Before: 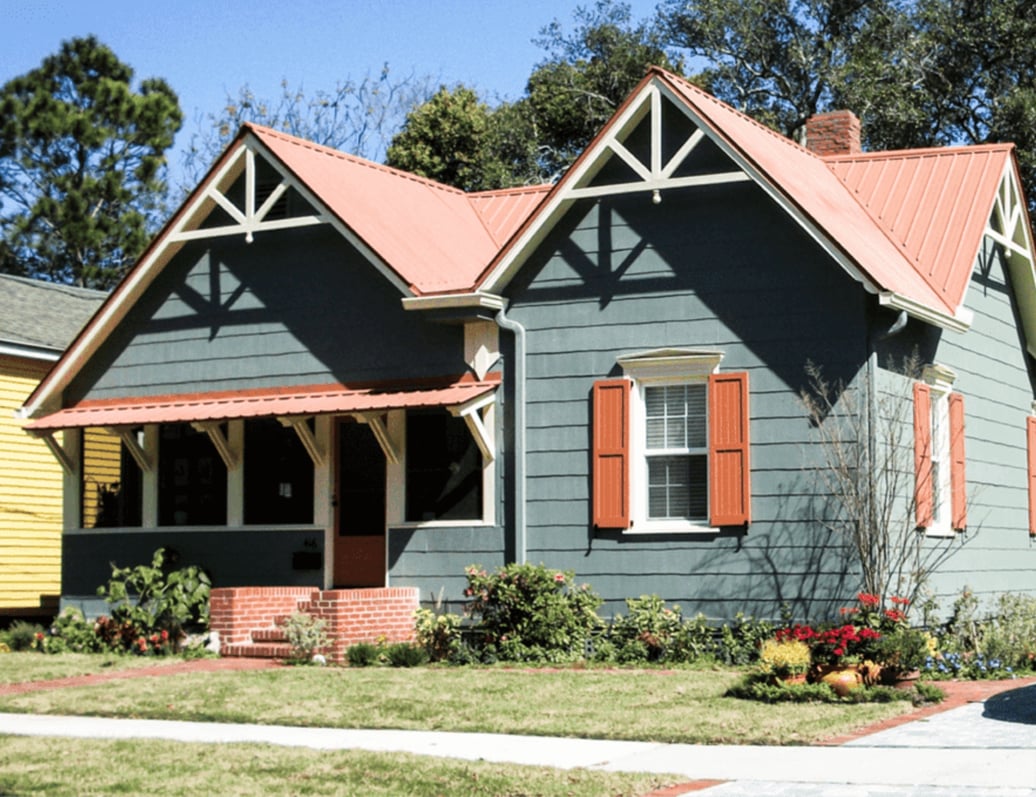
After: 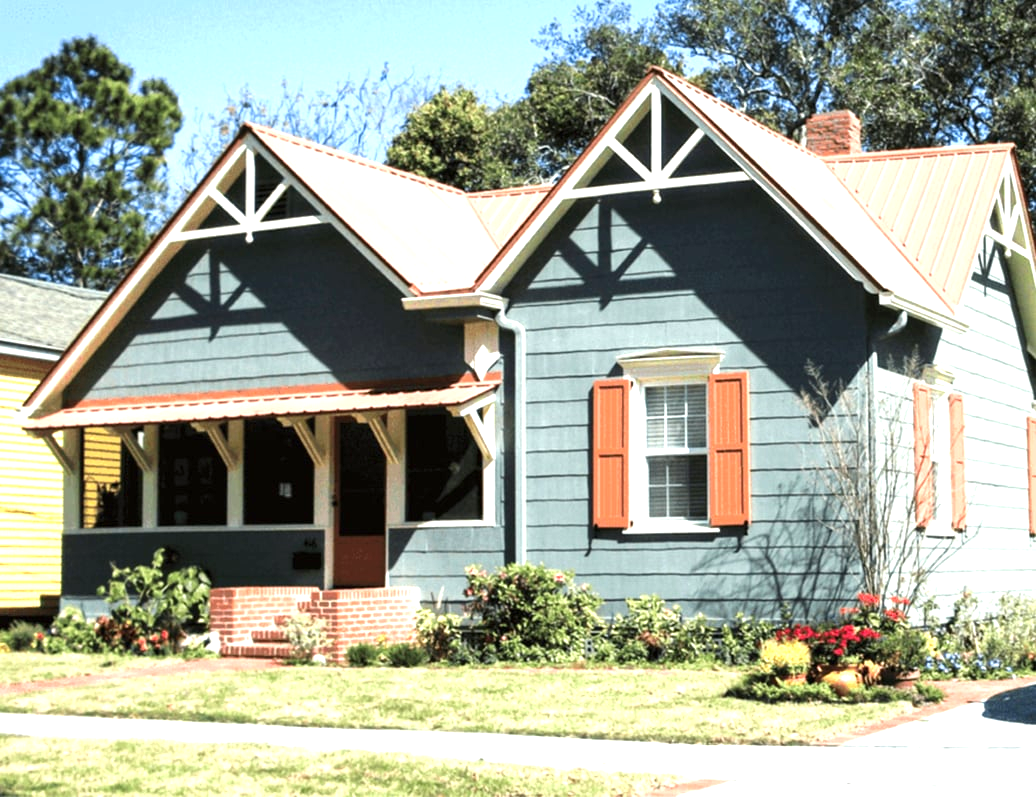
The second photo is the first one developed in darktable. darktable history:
exposure: exposure 0.943 EV, compensate highlight preservation false
